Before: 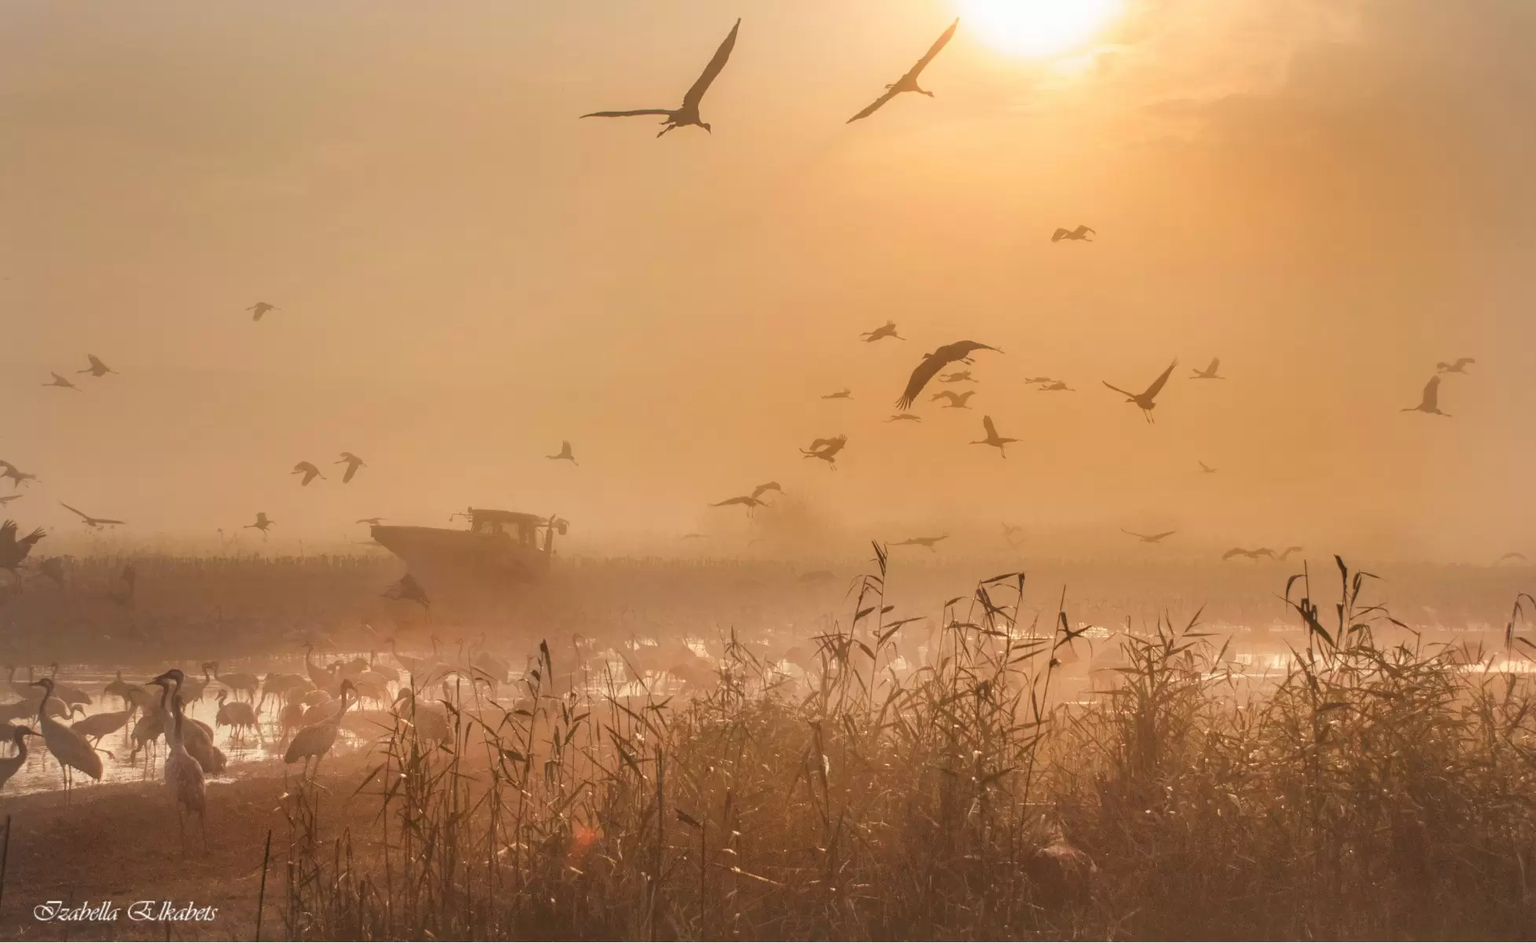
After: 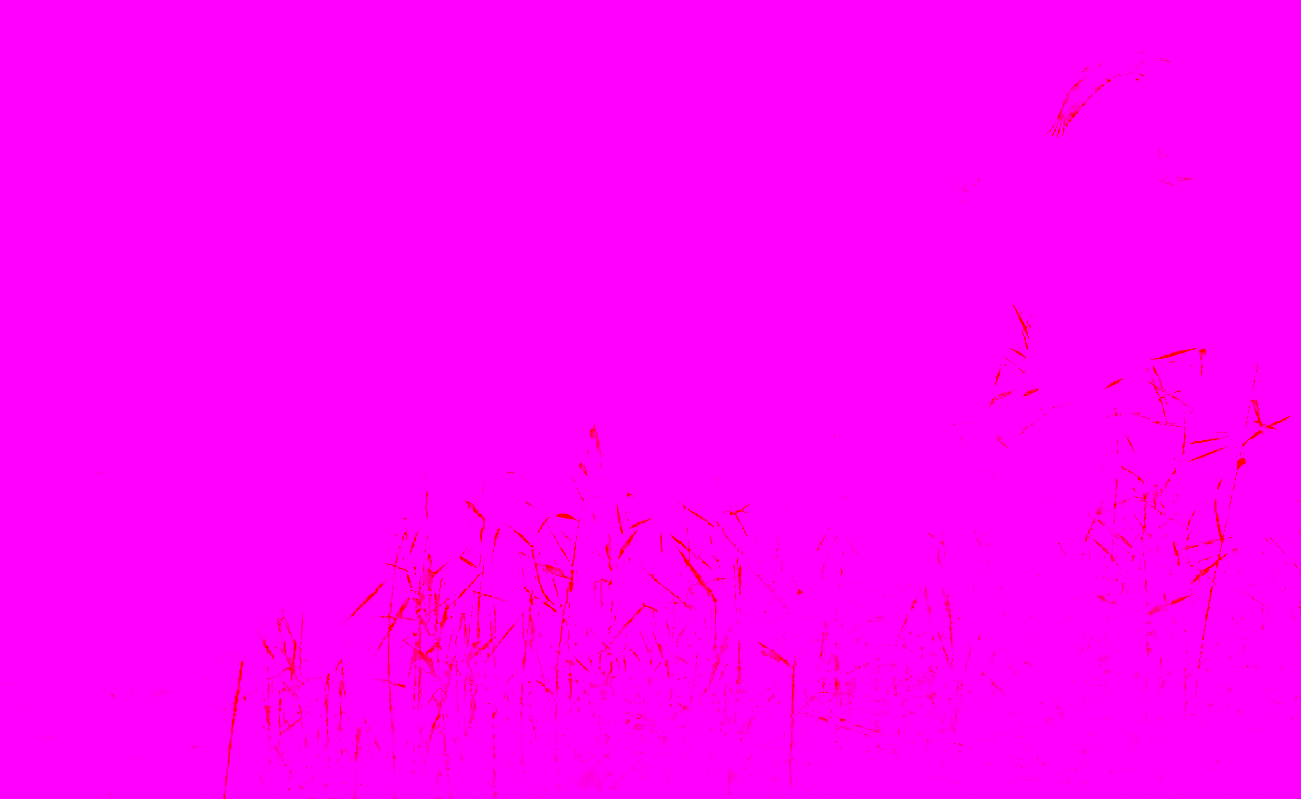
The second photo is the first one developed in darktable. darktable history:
crop and rotate: angle -0.82°, left 3.85%, top 31.828%, right 27.992%
white balance: red 8, blue 8
local contrast: highlights 100%, shadows 100%, detail 120%, midtone range 0.2
tone equalizer: -8 EV -0.75 EV, -7 EV -0.7 EV, -6 EV -0.6 EV, -5 EV -0.4 EV, -3 EV 0.4 EV, -2 EV 0.6 EV, -1 EV 0.7 EV, +0 EV 0.75 EV, edges refinement/feathering 500, mask exposure compensation -1.57 EV, preserve details no
contrast brightness saturation: contrast 0.07
base curve: exposure shift 0, preserve colors none
color balance rgb: perceptual saturation grading › global saturation 25%, perceptual brilliance grading › mid-tones 10%, perceptual brilliance grading › shadows 15%, global vibrance 20%
